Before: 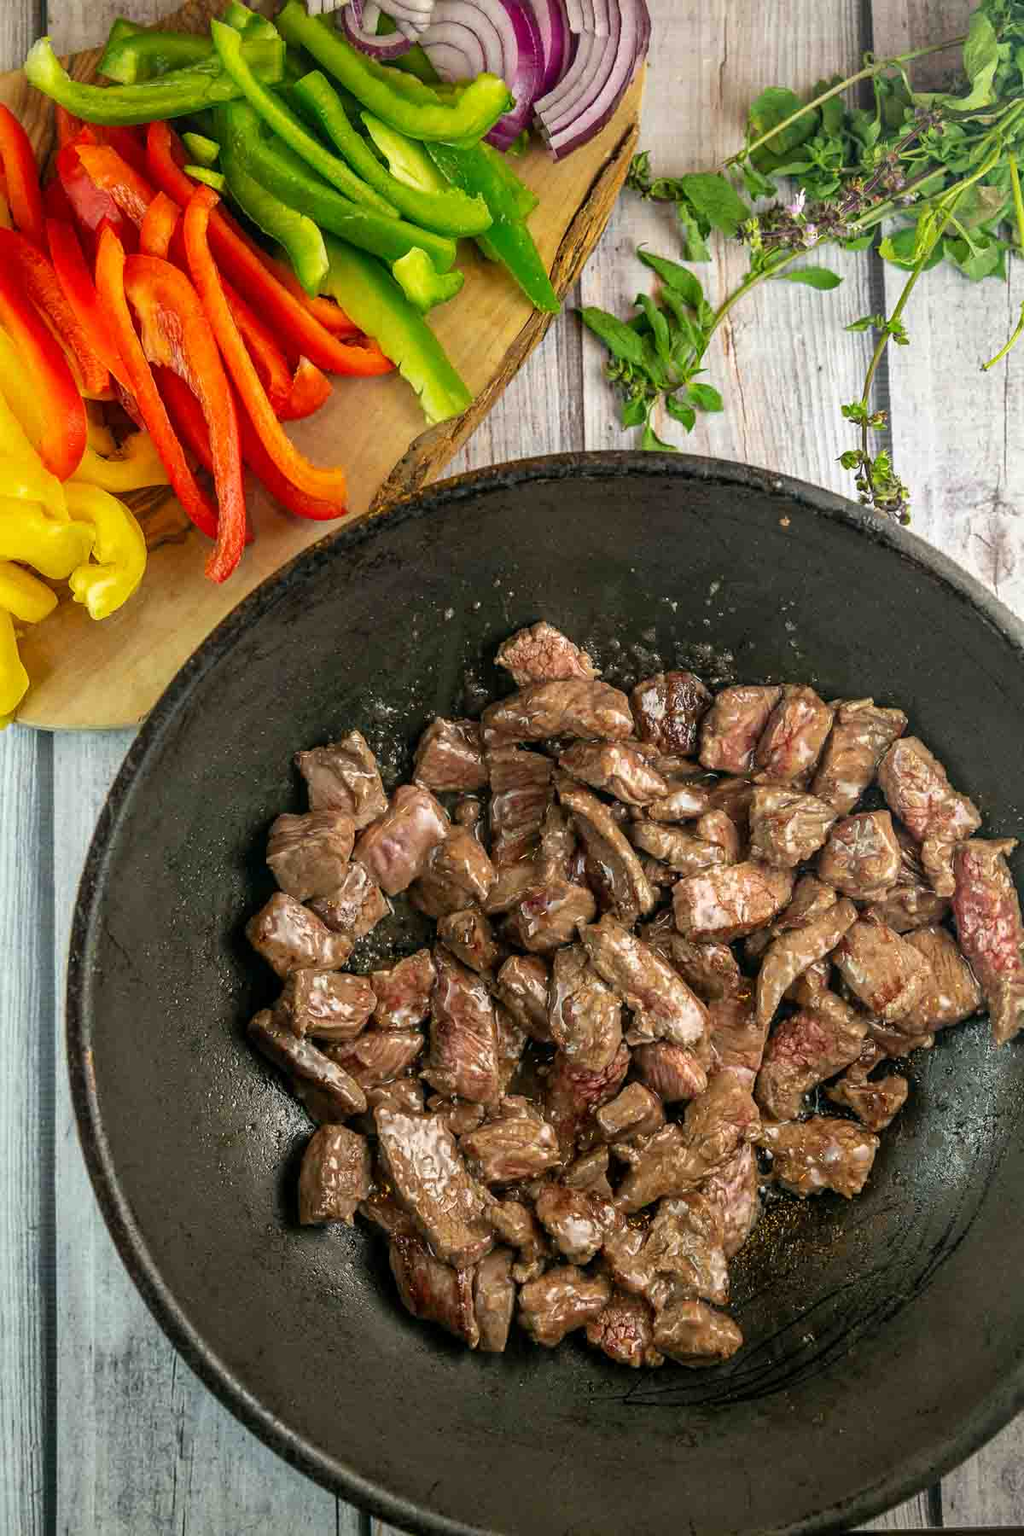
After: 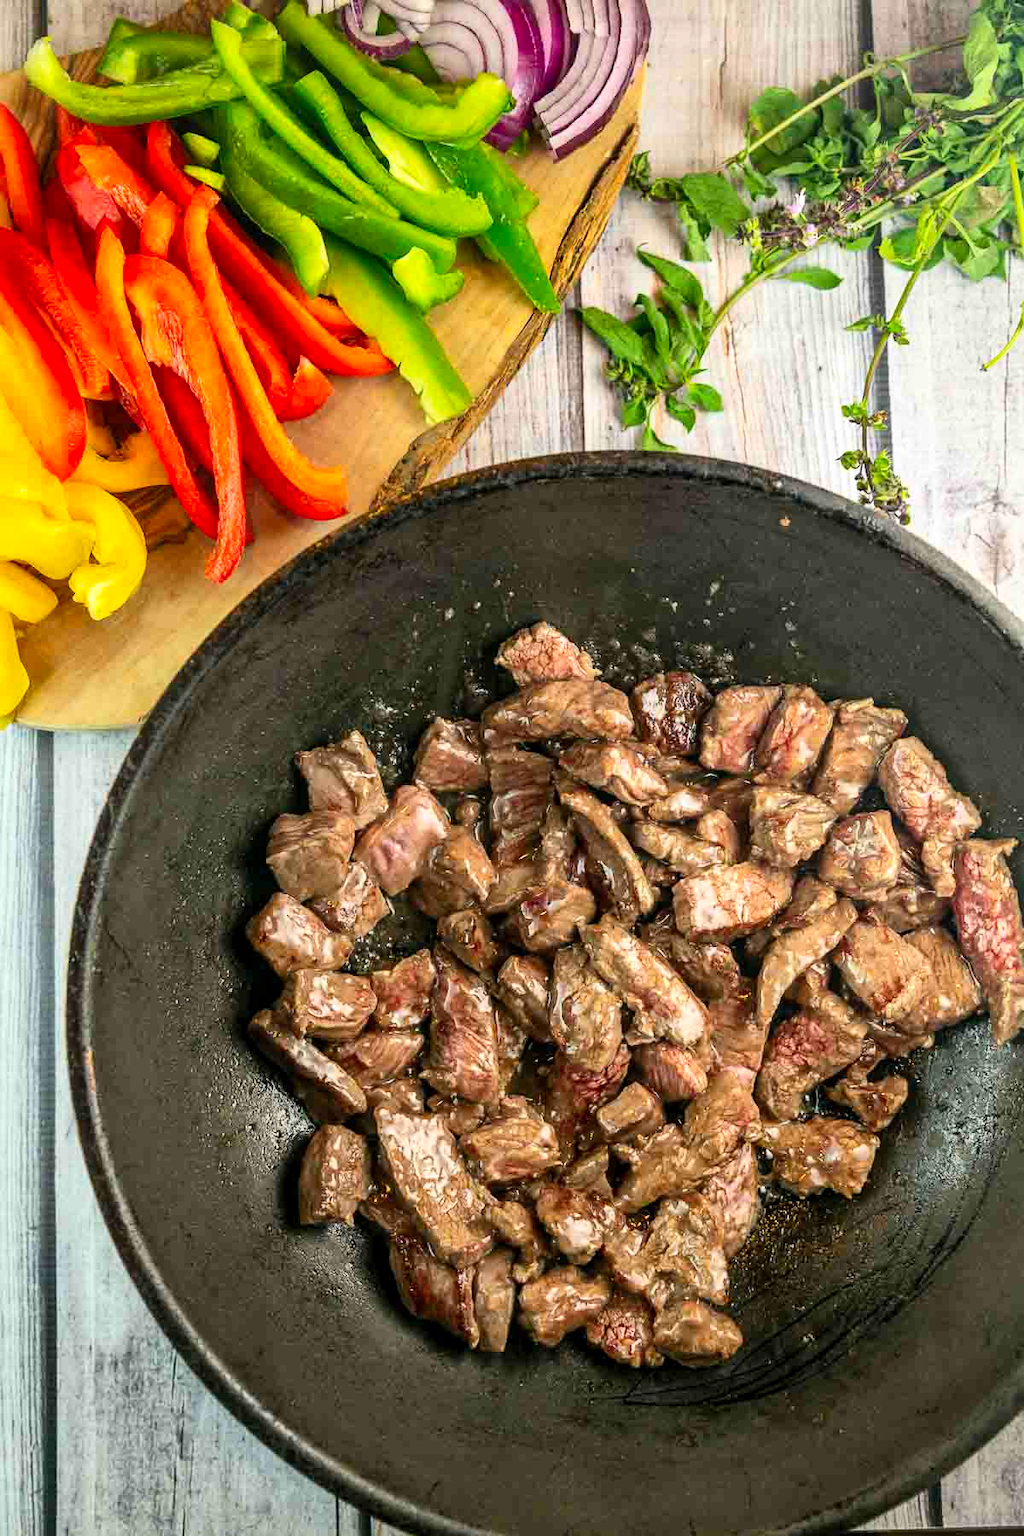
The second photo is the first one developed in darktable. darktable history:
local contrast: mode bilateral grid, contrast 21, coarseness 49, detail 120%, midtone range 0.2
contrast brightness saturation: contrast 0.205, brightness 0.156, saturation 0.219
